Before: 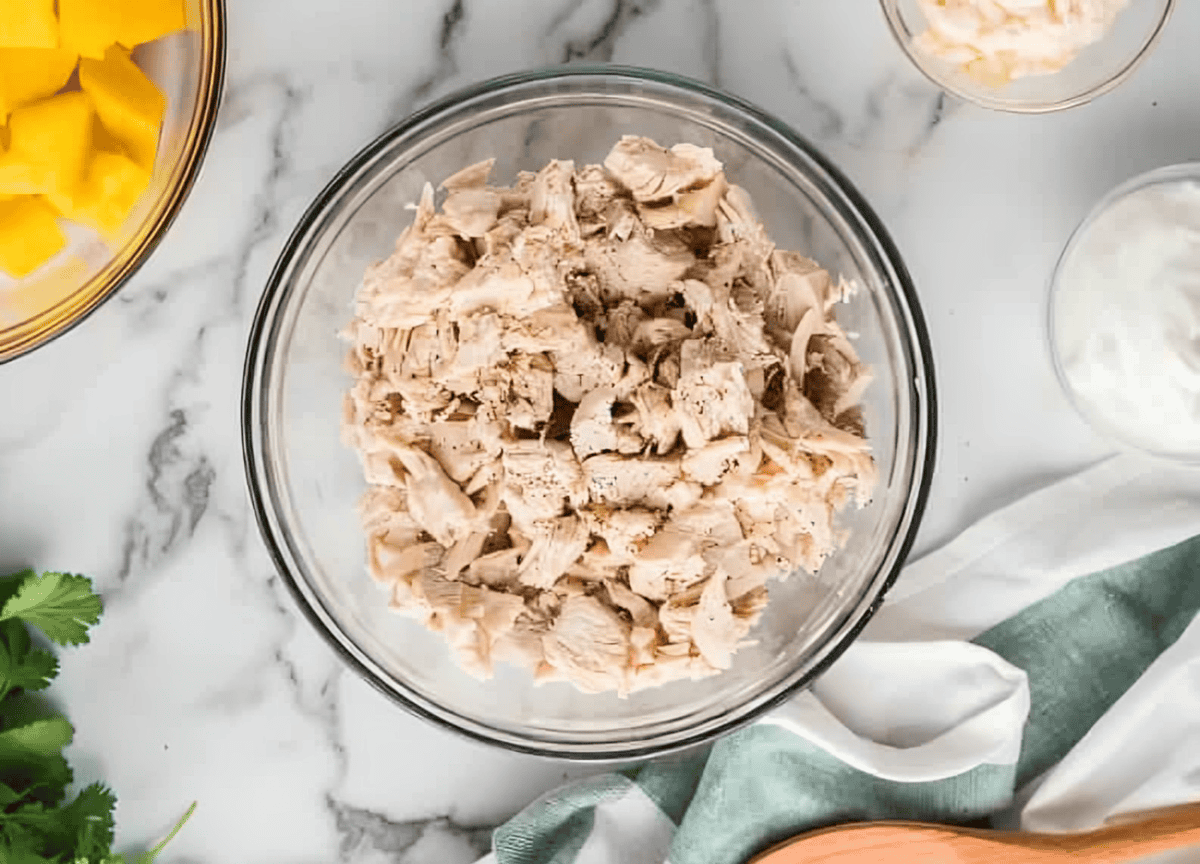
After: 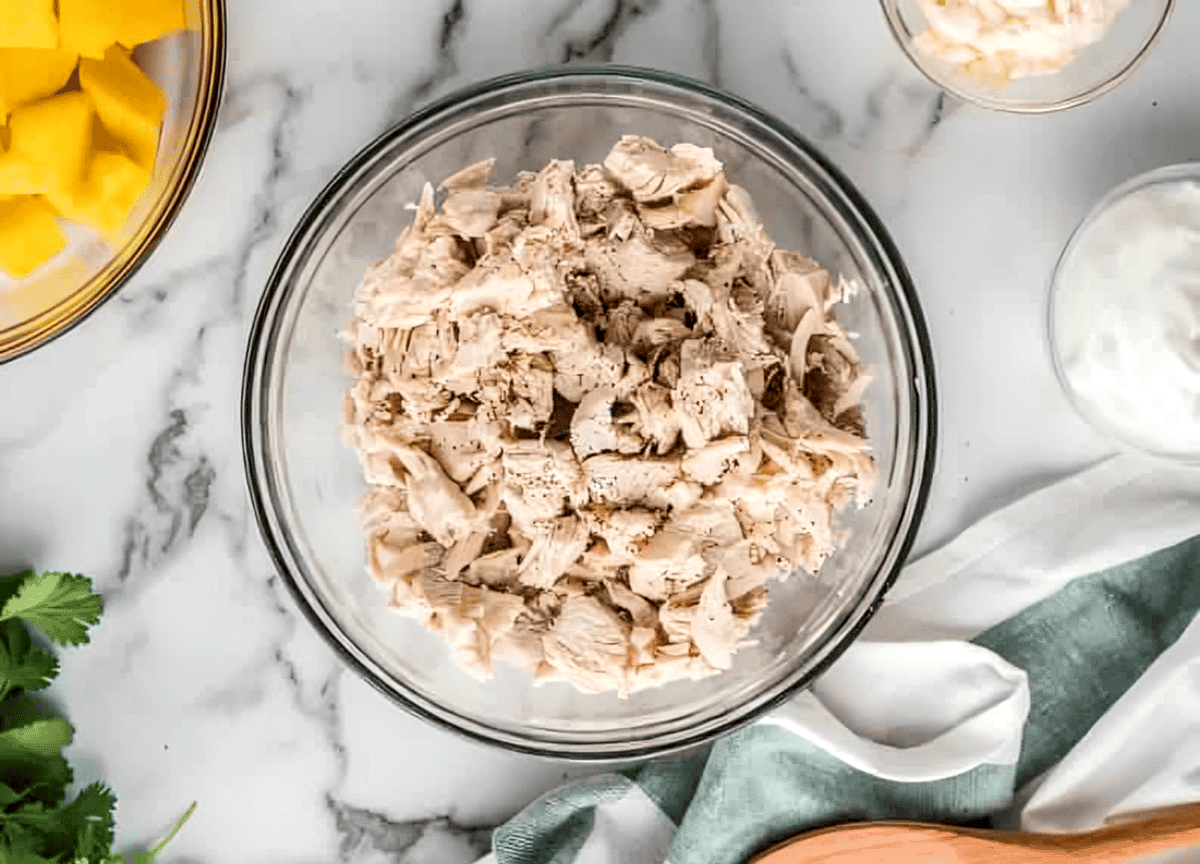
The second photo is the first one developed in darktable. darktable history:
local contrast: highlights 42%, shadows 59%, detail 138%, midtone range 0.514
